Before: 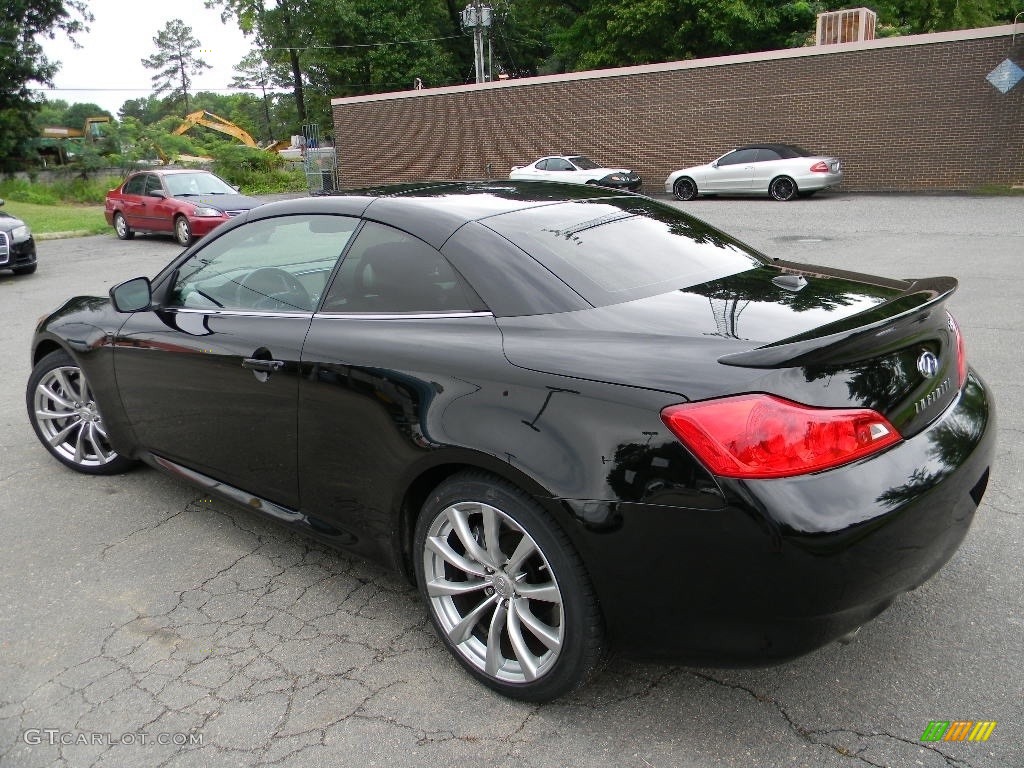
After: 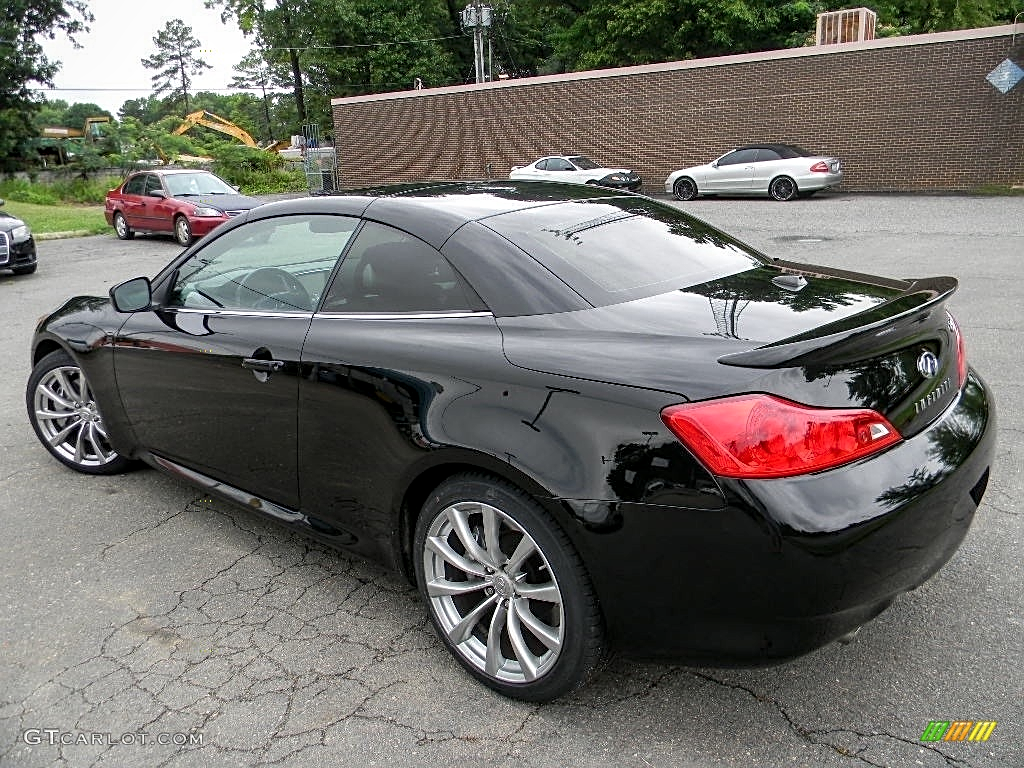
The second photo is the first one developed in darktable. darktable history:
local contrast: detail 130%
sharpen: amount 0.497
